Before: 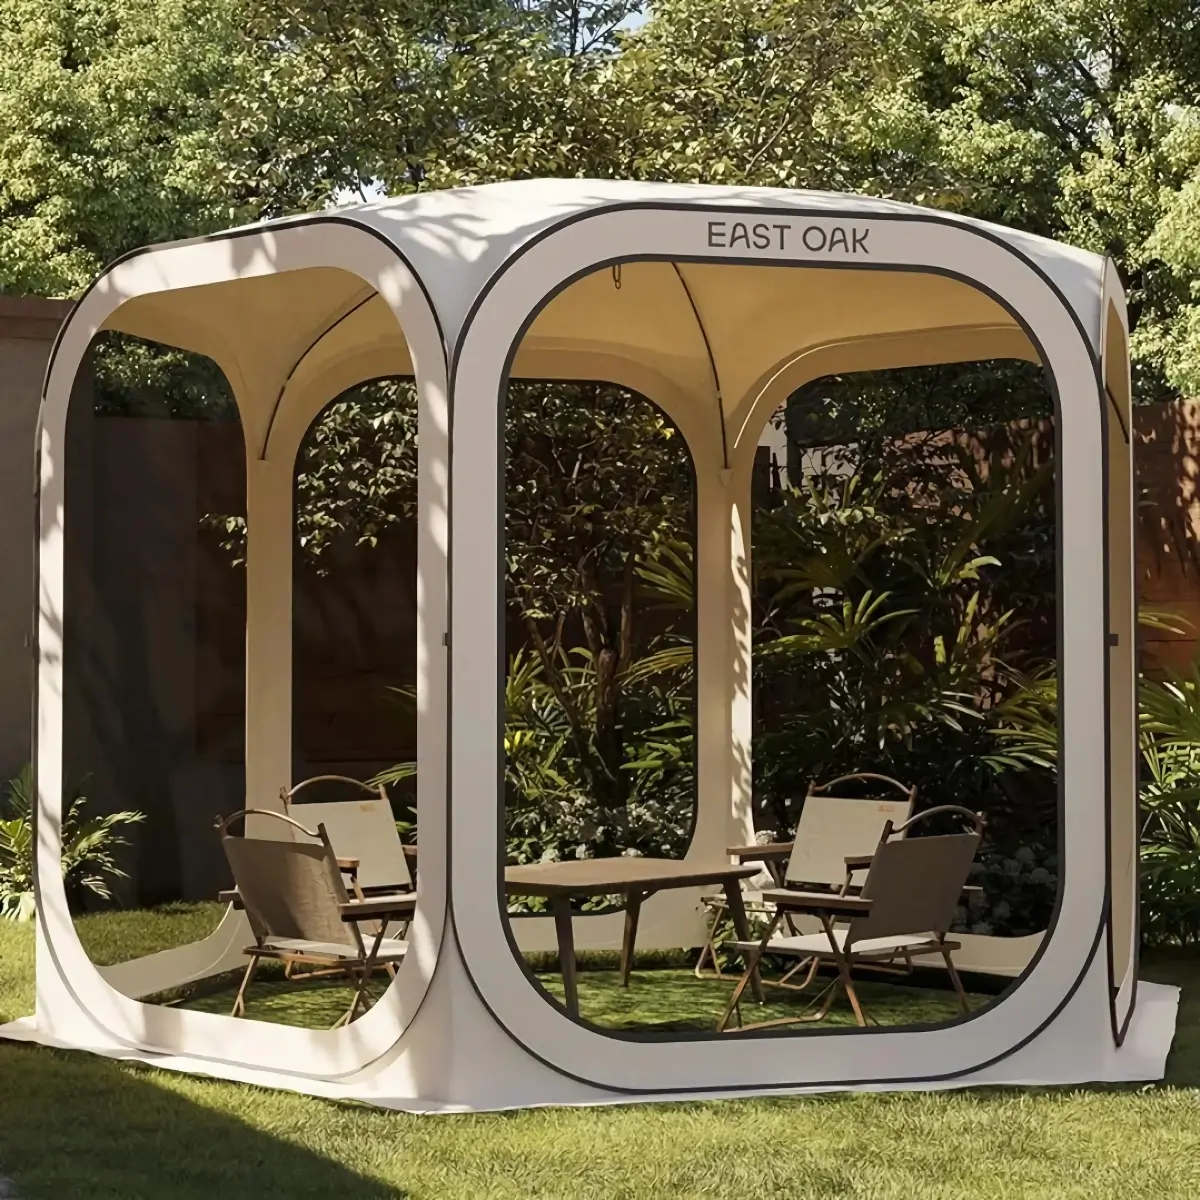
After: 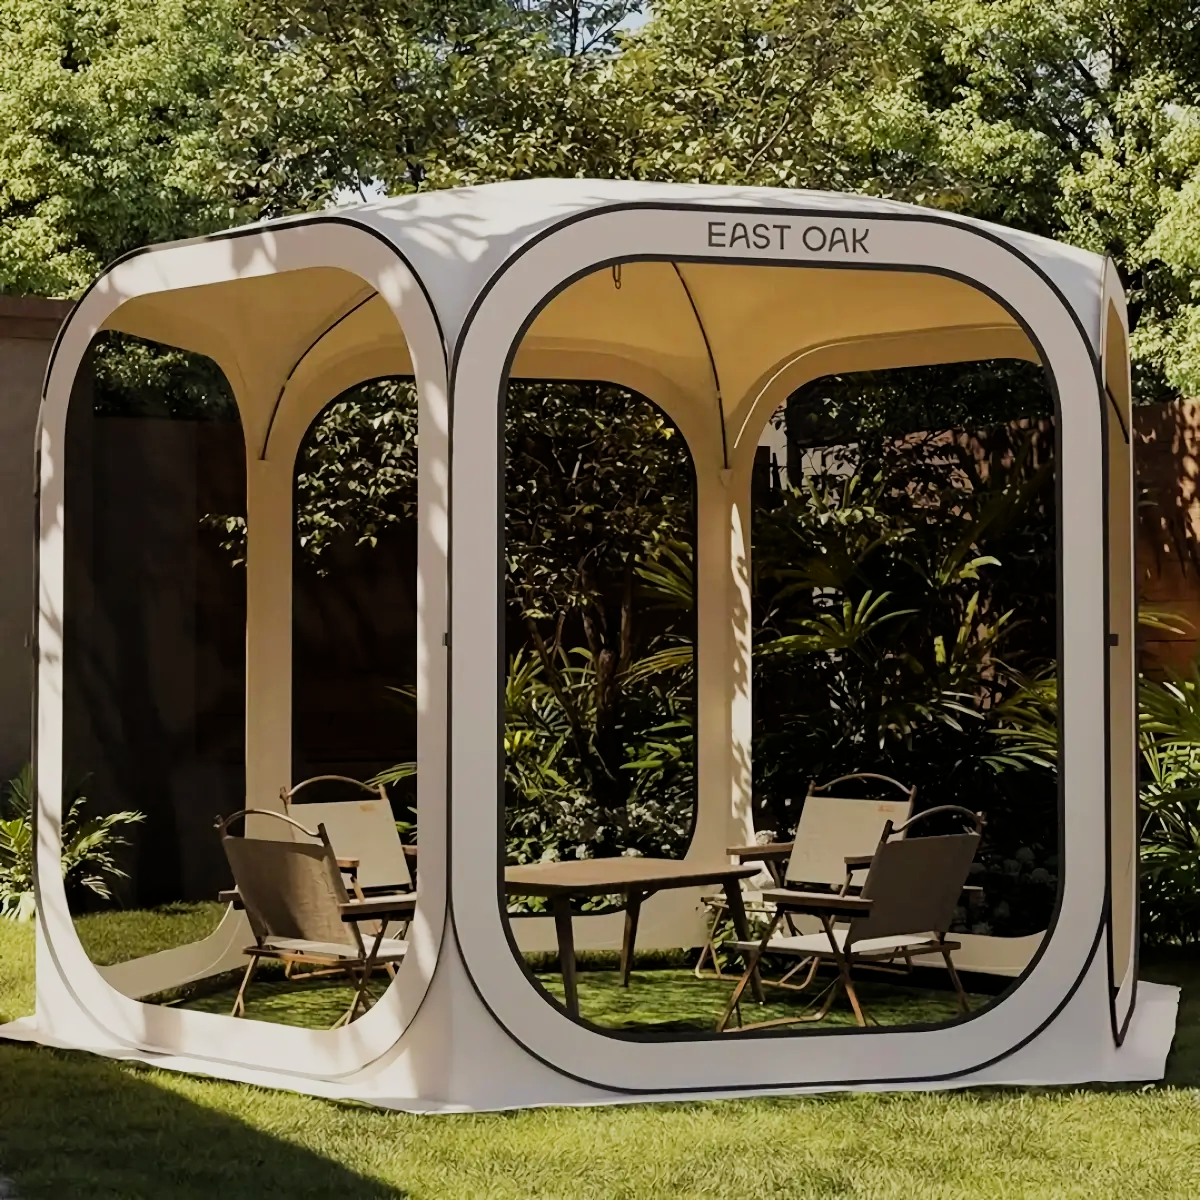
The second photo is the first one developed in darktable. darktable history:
contrast brightness saturation: saturation 0.18
filmic rgb: black relative exposure -7.65 EV, hardness 4.02, contrast 1.1, highlights saturation mix -30%
